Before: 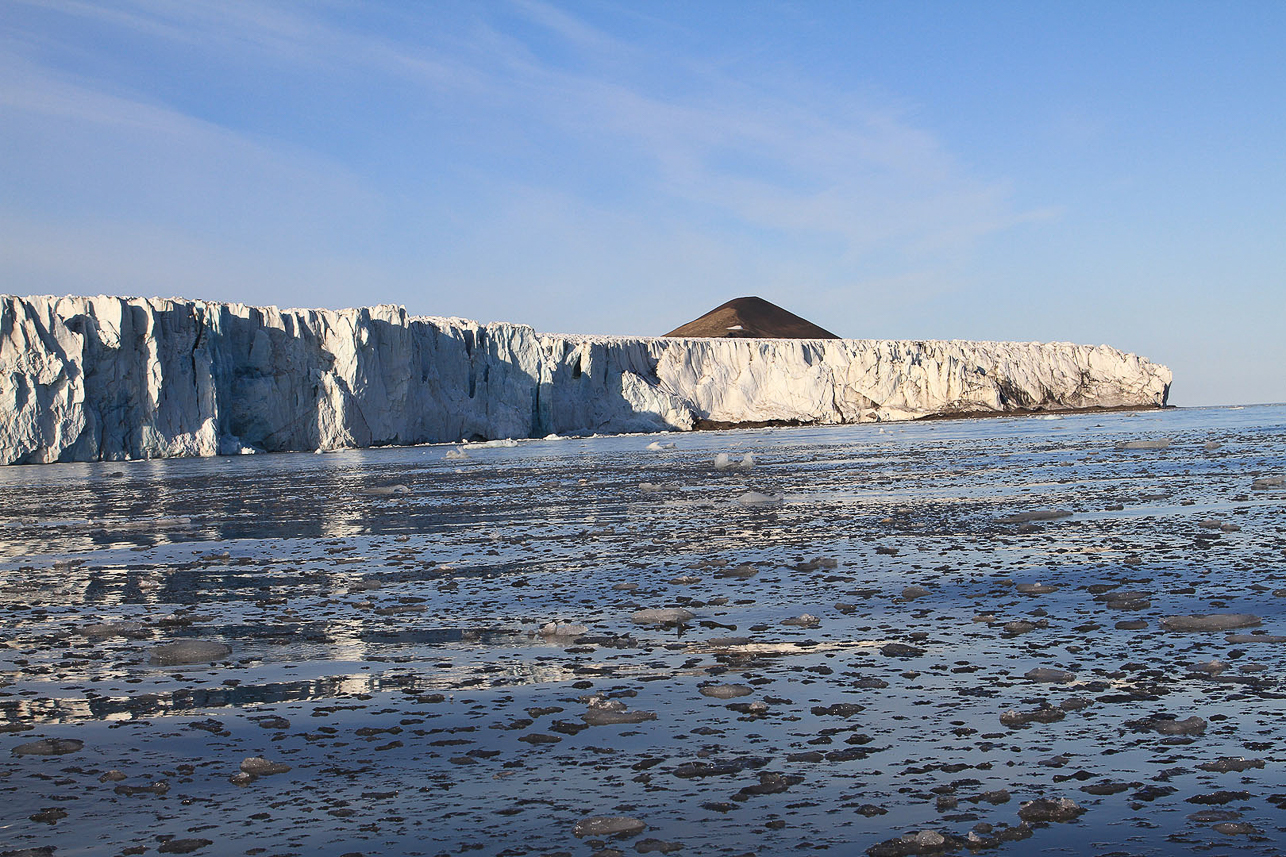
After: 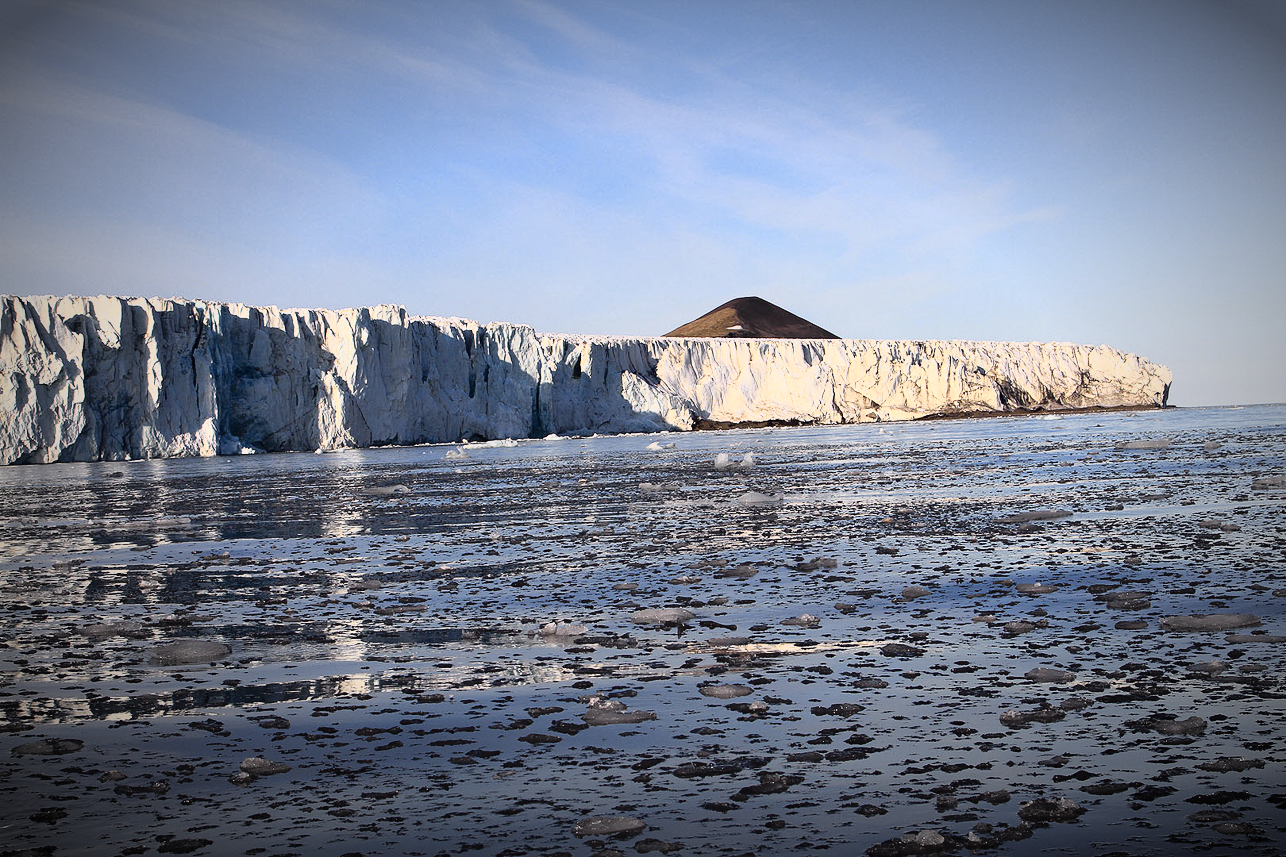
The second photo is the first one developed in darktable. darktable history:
tone curve: curves: ch0 [(0, 0) (0.105, 0.044) (0.195, 0.128) (0.283, 0.283) (0.384, 0.404) (0.485, 0.531) (0.638, 0.681) (0.795, 0.879) (1, 0.977)]; ch1 [(0, 0) (0.161, 0.092) (0.35, 0.33) (0.379, 0.401) (0.456, 0.469) (0.498, 0.503) (0.531, 0.537) (0.596, 0.621) (0.635, 0.671) (1, 1)]; ch2 [(0, 0) (0.371, 0.362) (0.437, 0.437) (0.483, 0.484) (0.53, 0.515) (0.56, 0.58) (0.622, 0.606) (1, 1)], color space Lab, independent channels, preserve colors none
vignetting: fall-off start 67.5%, fall-off radius 67.23%, brightness -0.813, automatic ratio true
